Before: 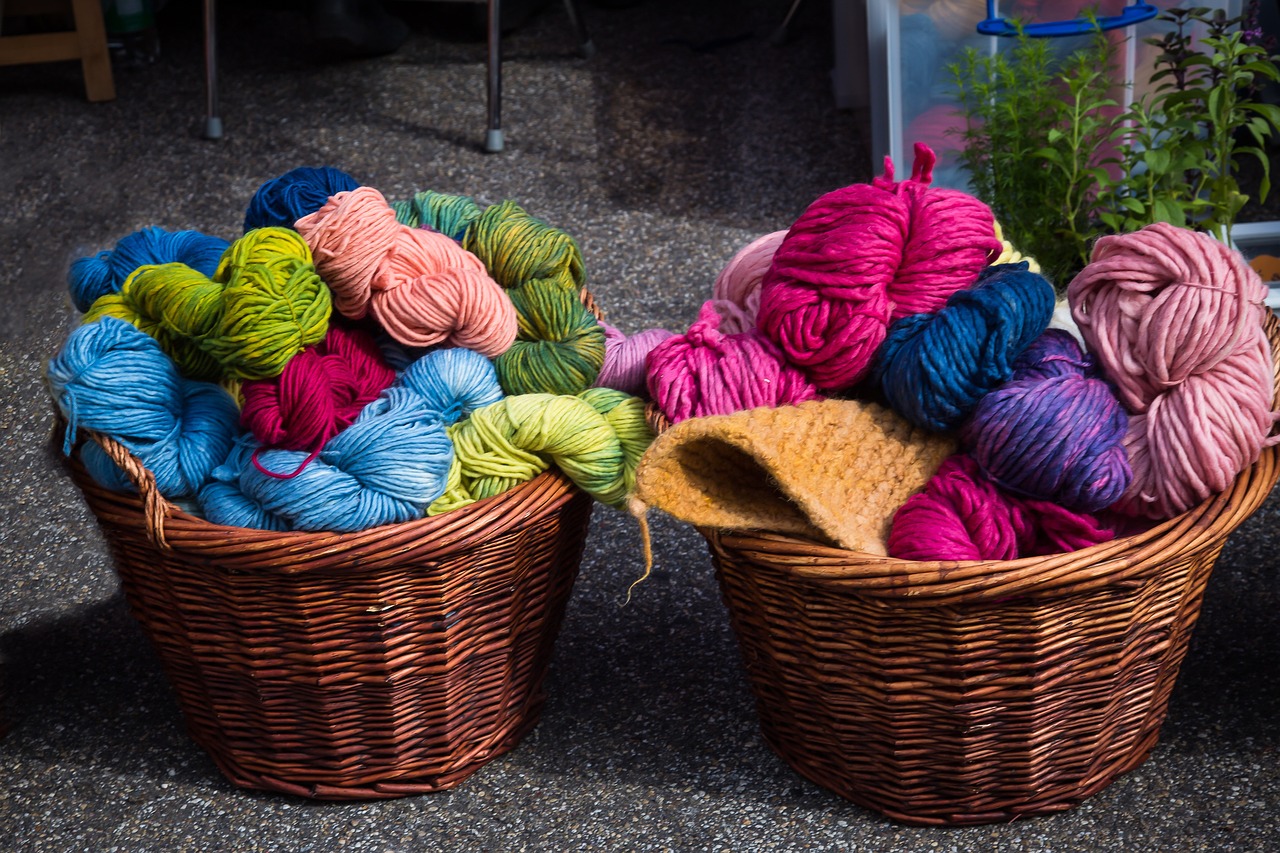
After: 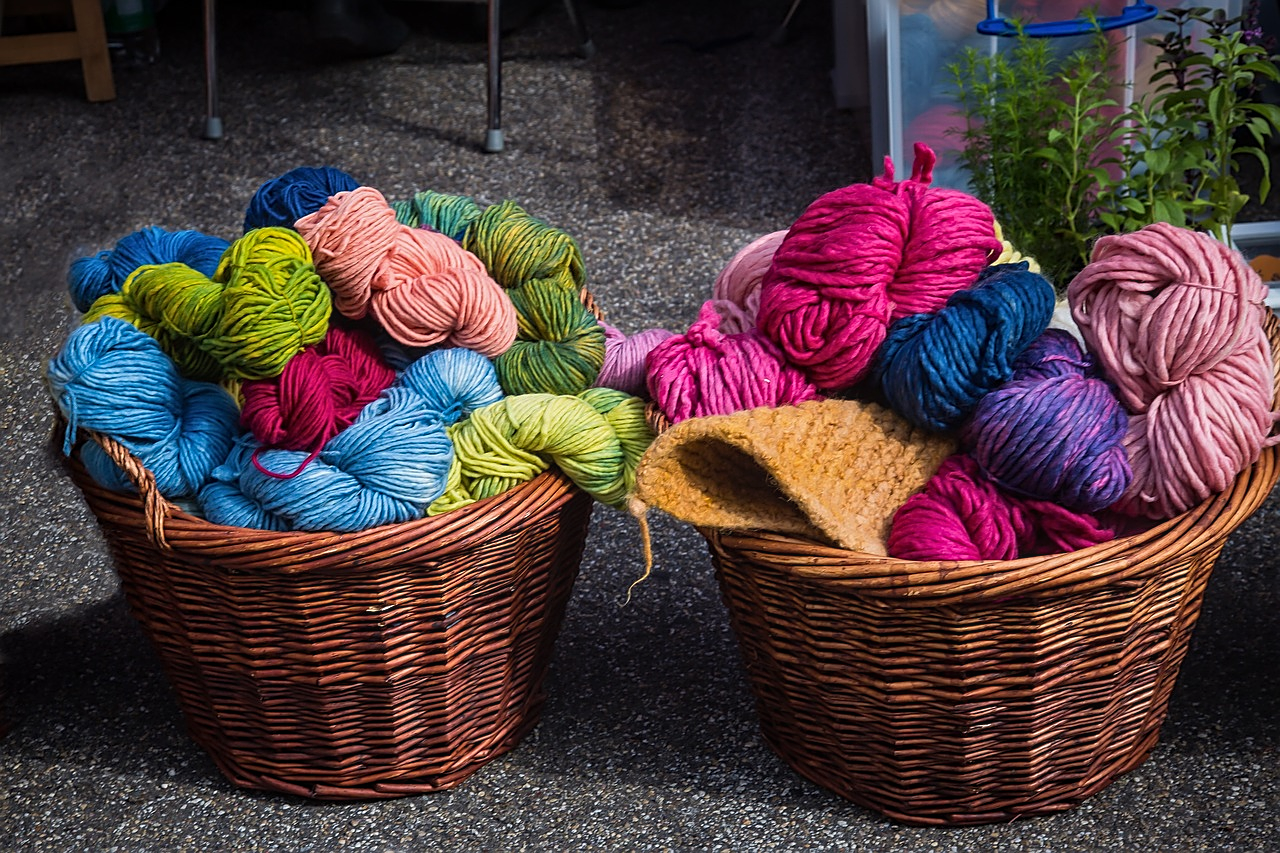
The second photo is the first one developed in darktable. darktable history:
sharpen: on, module defaults
local contrast: detail 110%
base curve: exposure shift 0, preserve colors none
